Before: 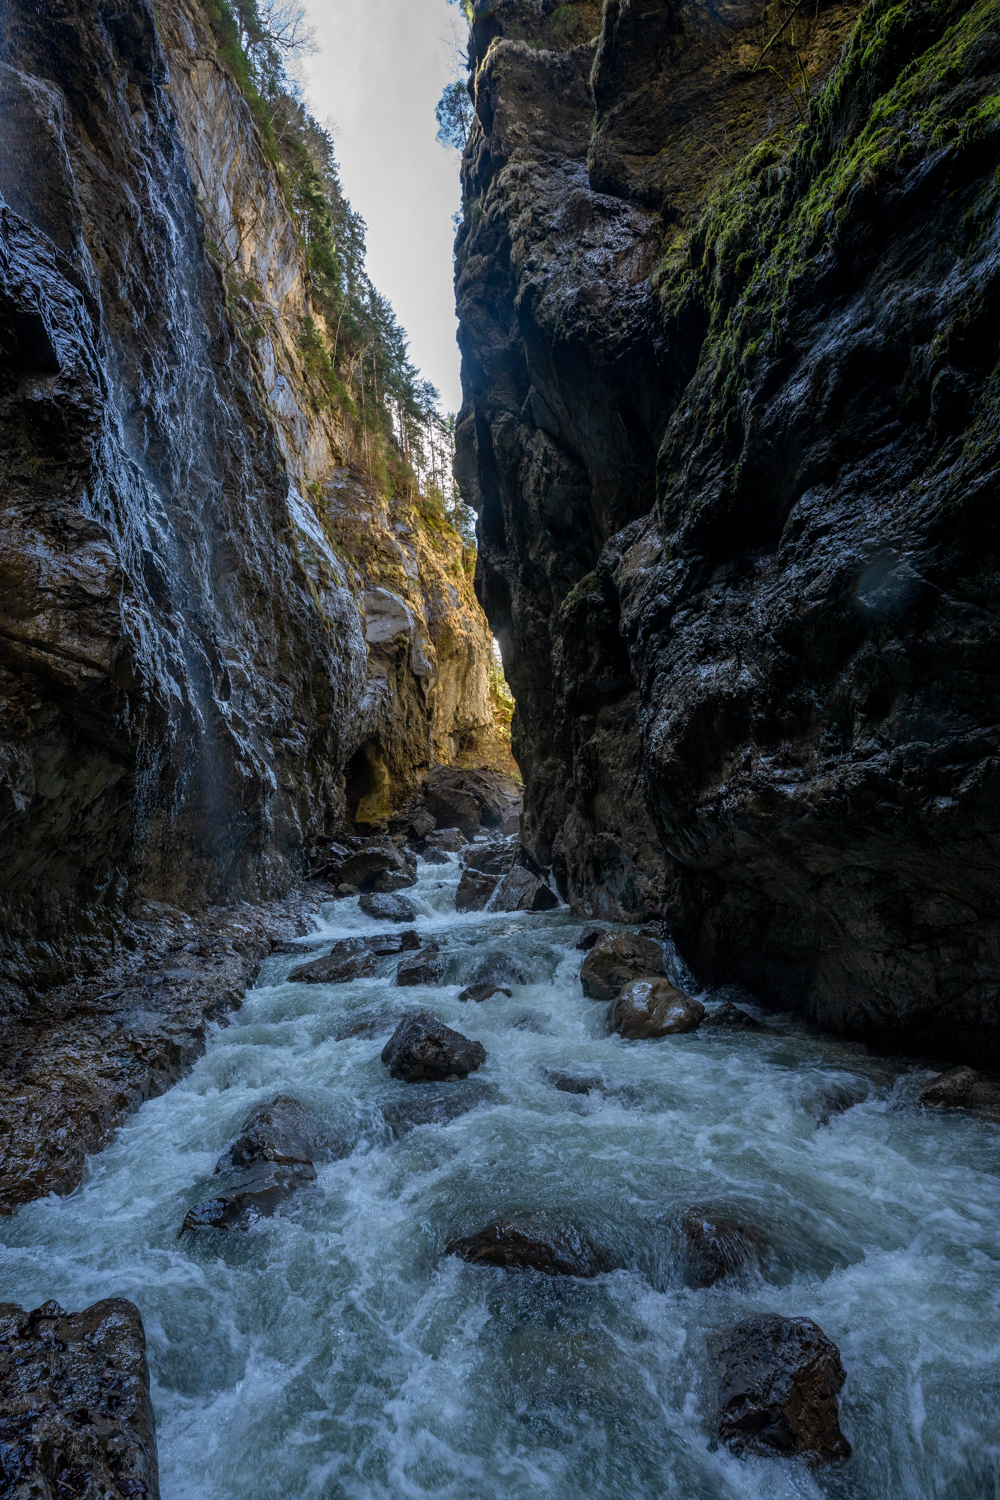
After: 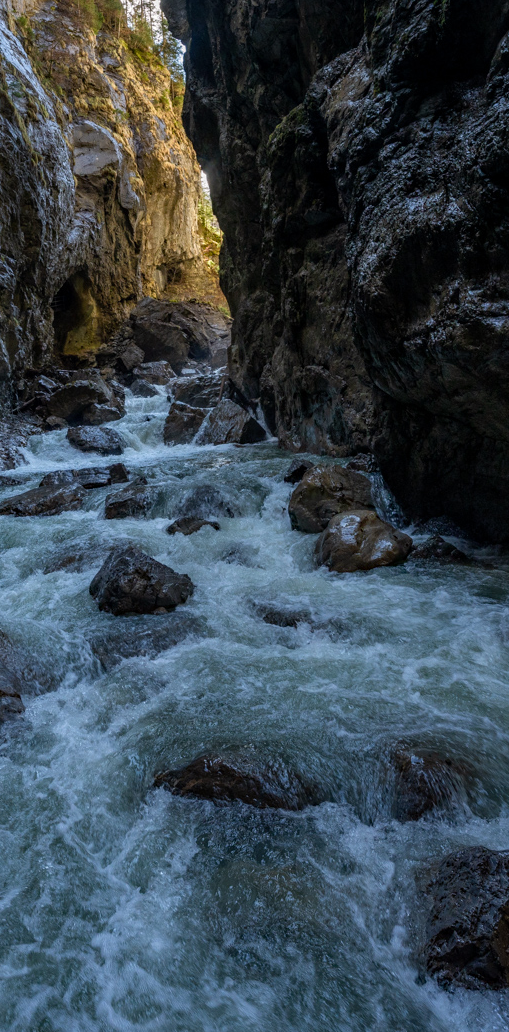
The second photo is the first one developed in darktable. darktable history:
haze removal: compatibility mode true, adaptive false
crop and rotate: left 29.237%, top 31.152%, right 19.807%
